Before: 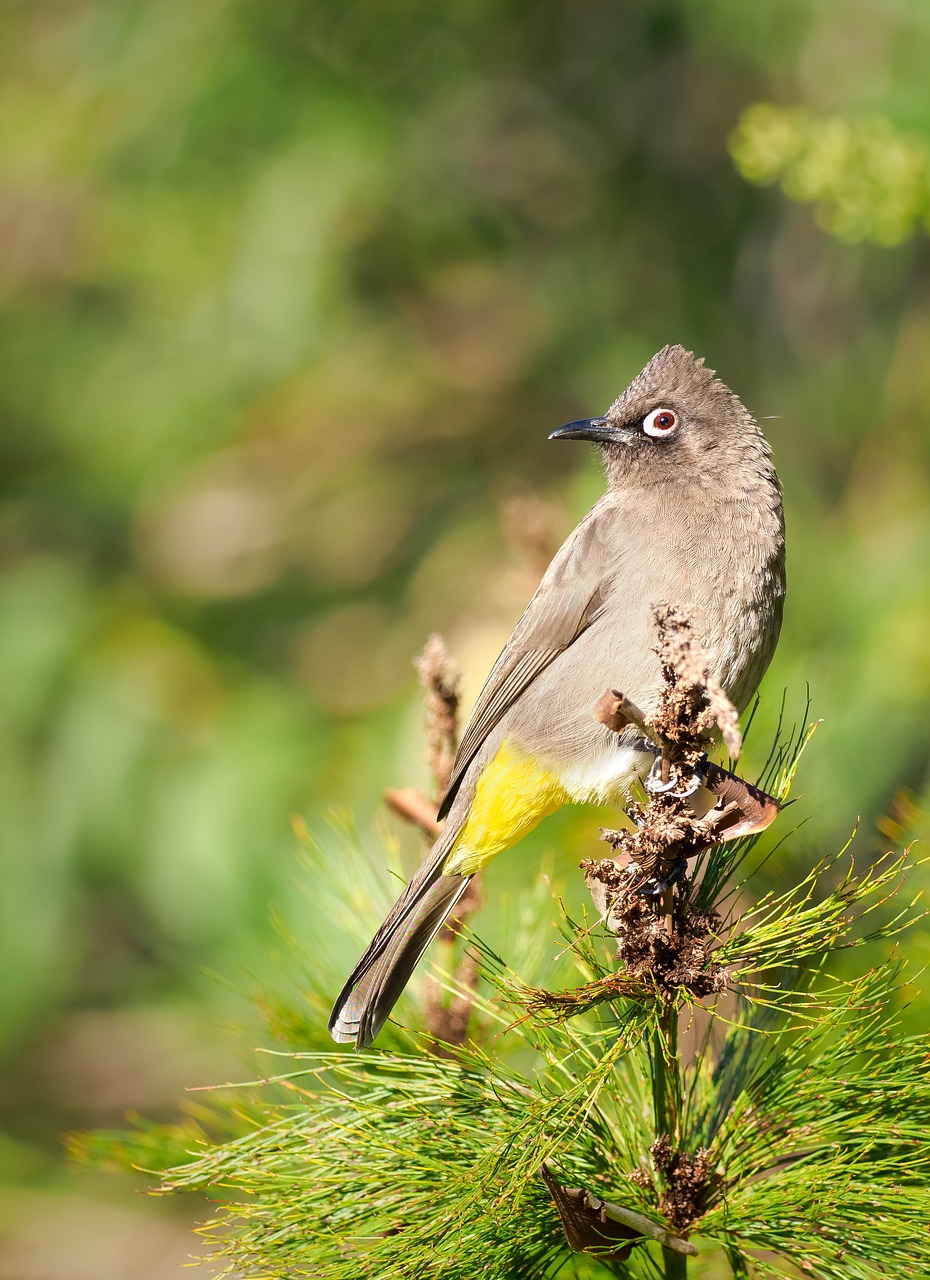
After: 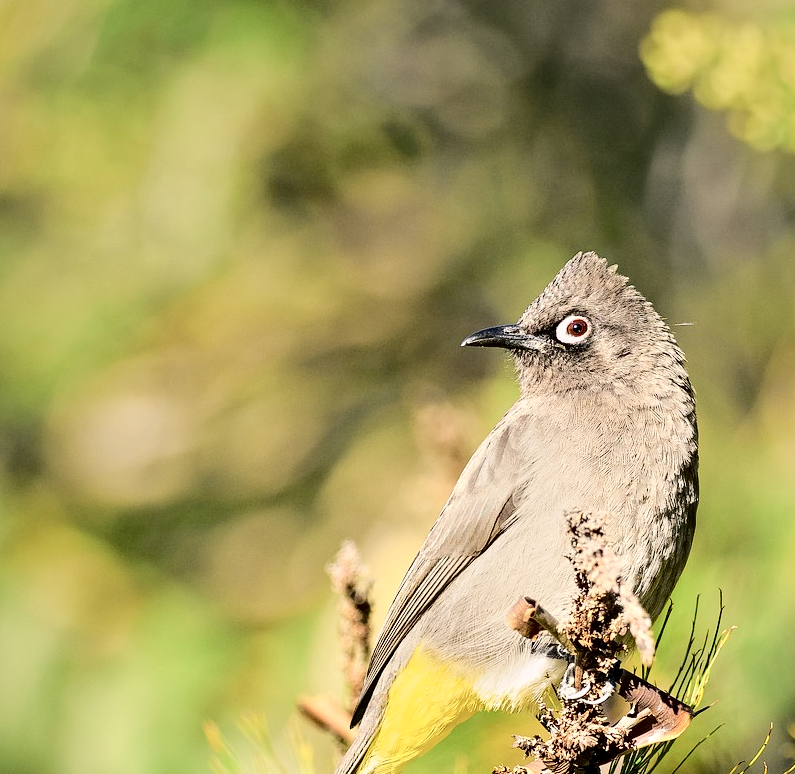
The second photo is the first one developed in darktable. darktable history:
crop and rotate: left 9.408%, top 7.307%, right 5.053%, bottom 32.175%
tone curve: curves: ch0 [(0, 0) (0.11, 0.061) (0.256, 0.259) (0.398, 0.494) (0.498, 0.611) (0.65, 0.757) (0.835, 0.883) (1, 0.961)]; ch1 [(0, 0) (0.346, 0.307) (0.408, 0.369) (0.453, 0.457) (0.482, 0.479) (0.502, 0.498) (0.521, 0.51) (0.553, 0.554) (0.618, 0.65) (0.693, 0.727) (1, 1)]; ch2 [(0, 0) (0.366, 0.337) (0.434, 0.46) (0.485, 0.494) (0.5, 0.494) (0.511, 0.508) (0.537, 0.55) (0.579, 0.599) (0.621, 0.693) (1, 1)], color space Lab, independent channels, preserve colors none
color correction: highlights a* 5.6, highlights b* 5.23, saturation 0.662
contrast equalizer: octaves 7, y [[0.51, 0.537, 0.559, 0.574, 0.599, 0.618], [0.5 ×6], [0.5 ×6], [0 ×6], [0 ×6]]
